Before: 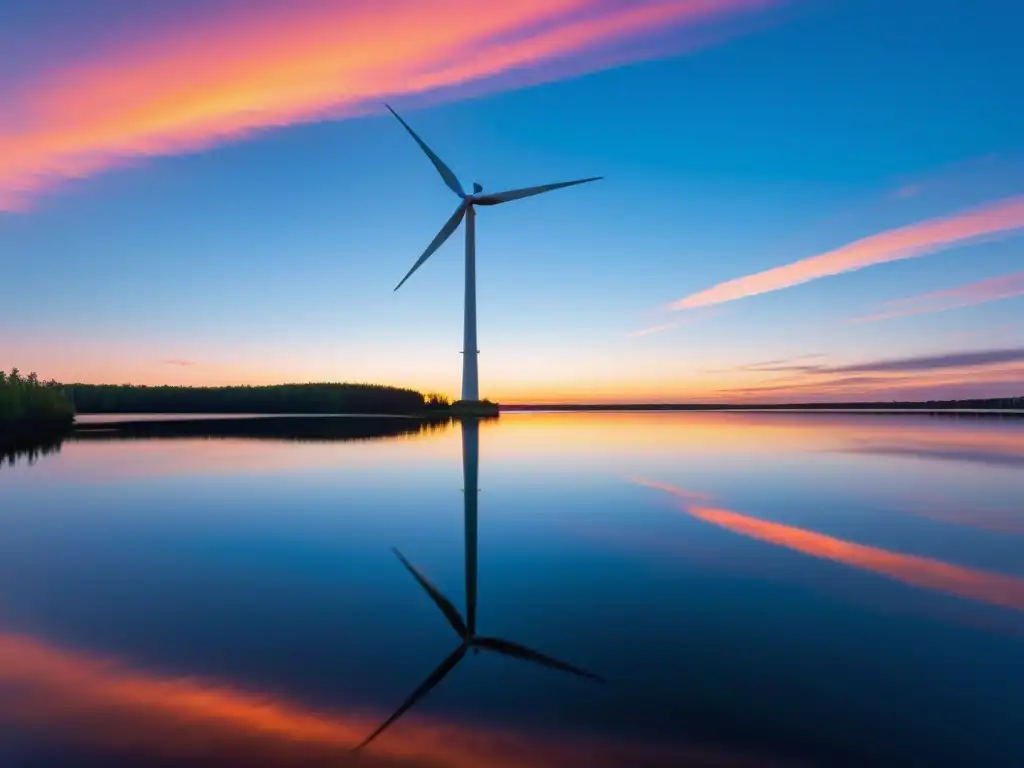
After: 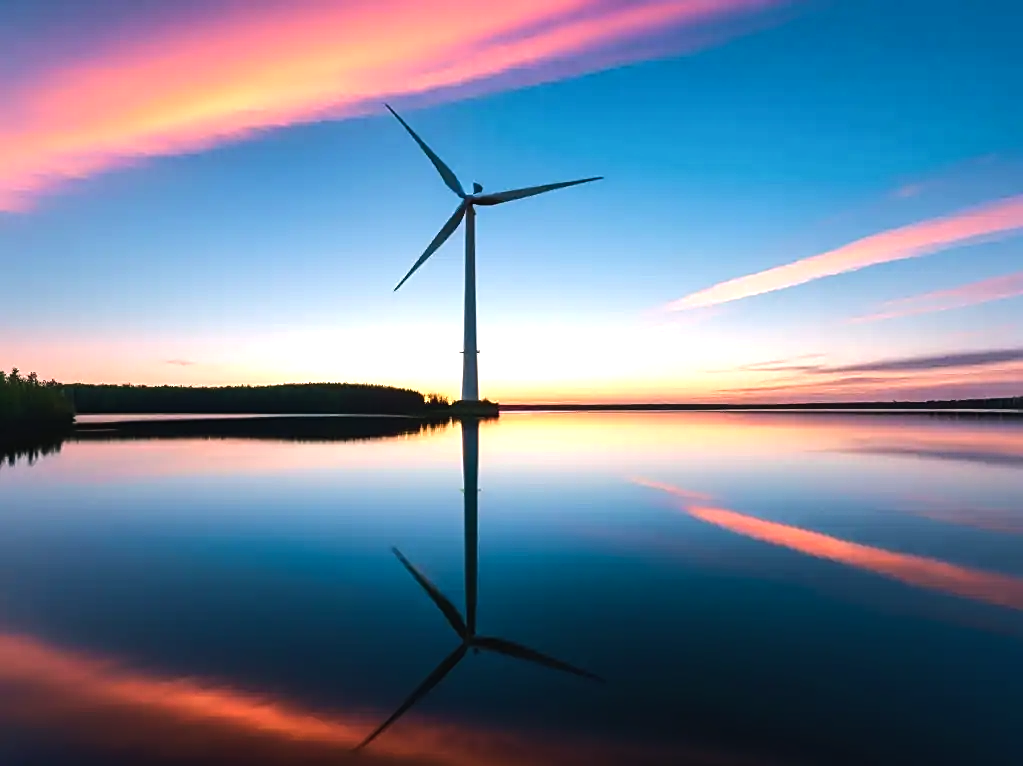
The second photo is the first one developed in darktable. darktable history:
white balance: red 1.045, blue 0.932
color balance rgb: shadows lift › chroma 2%, shadows lift › hue 135.47°, highlights gain › chroma 2%, highlights gain › hue 291.01°, global offset › luminance 0.5%, perceptual saturation grading › global saturation -10.8%, perceptual saturation grading › highlights -26.83%, perceptual saturation grading › shadows 21.25%, perceptual brilliance grading › highlights 17.77%, perceptual brilliance grading › mid-tones 31.71%, perceptual brilliance grading › shadows -31.01%, global vibrance 24.91%
crop: top 0.05%, bottom 0.098%
sharpen: on, module defaults
